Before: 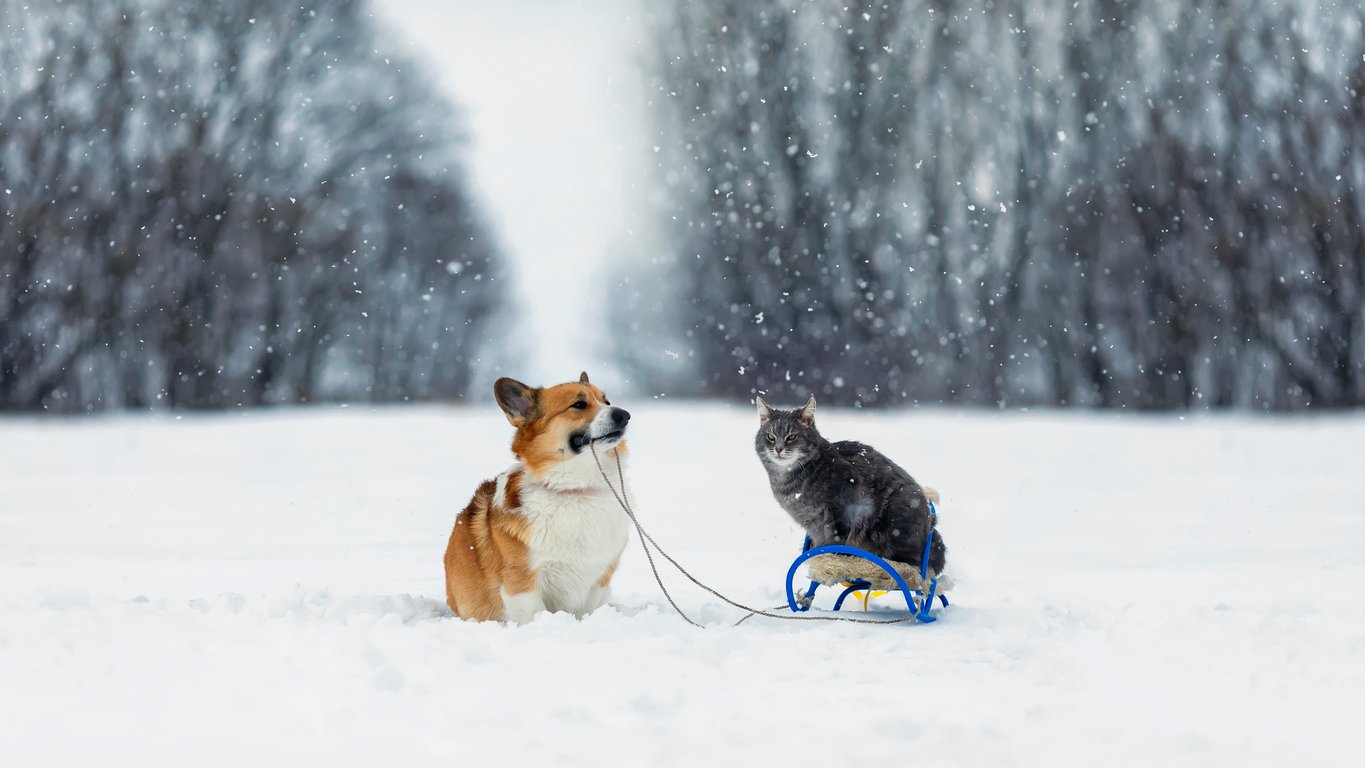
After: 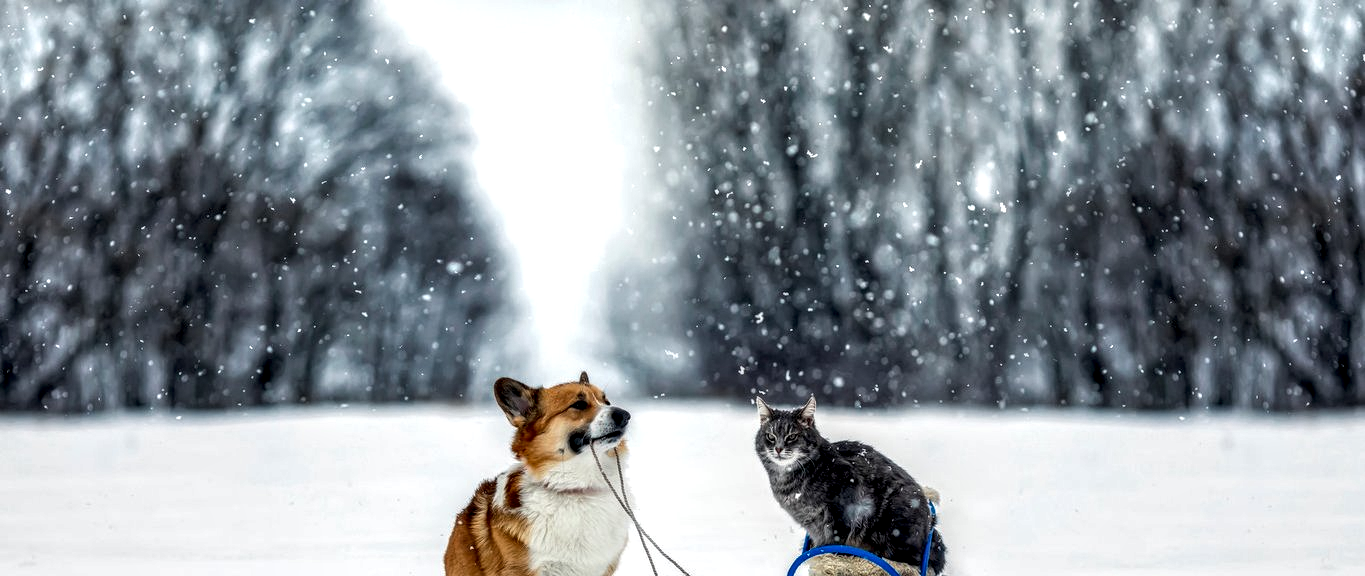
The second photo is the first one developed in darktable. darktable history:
crop: bottom 24.988%
local contrast: highlights 20%, detail 197%
